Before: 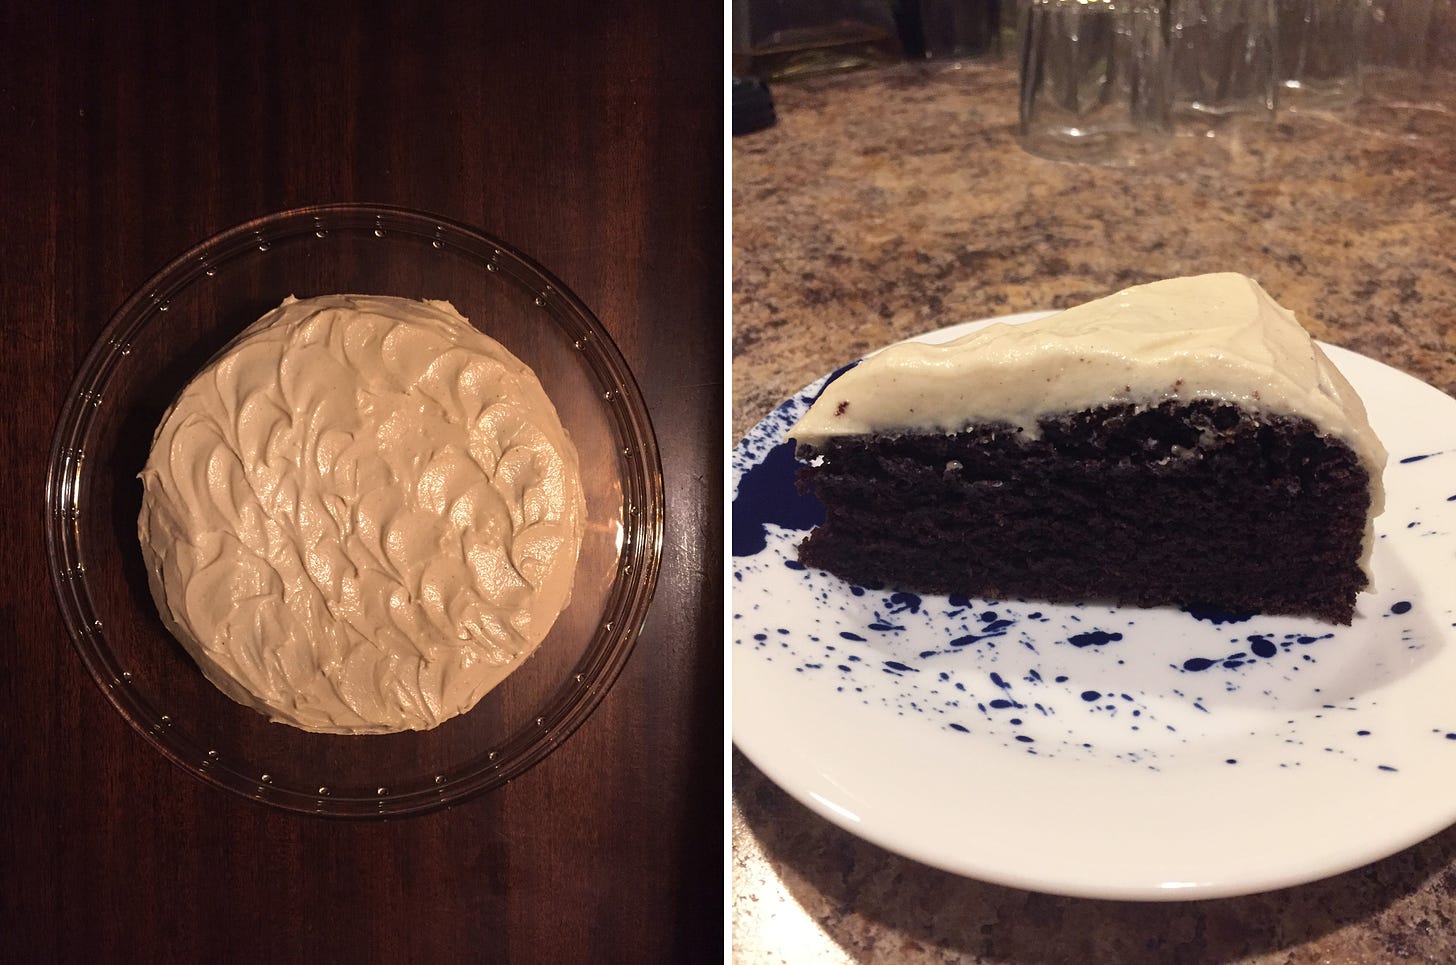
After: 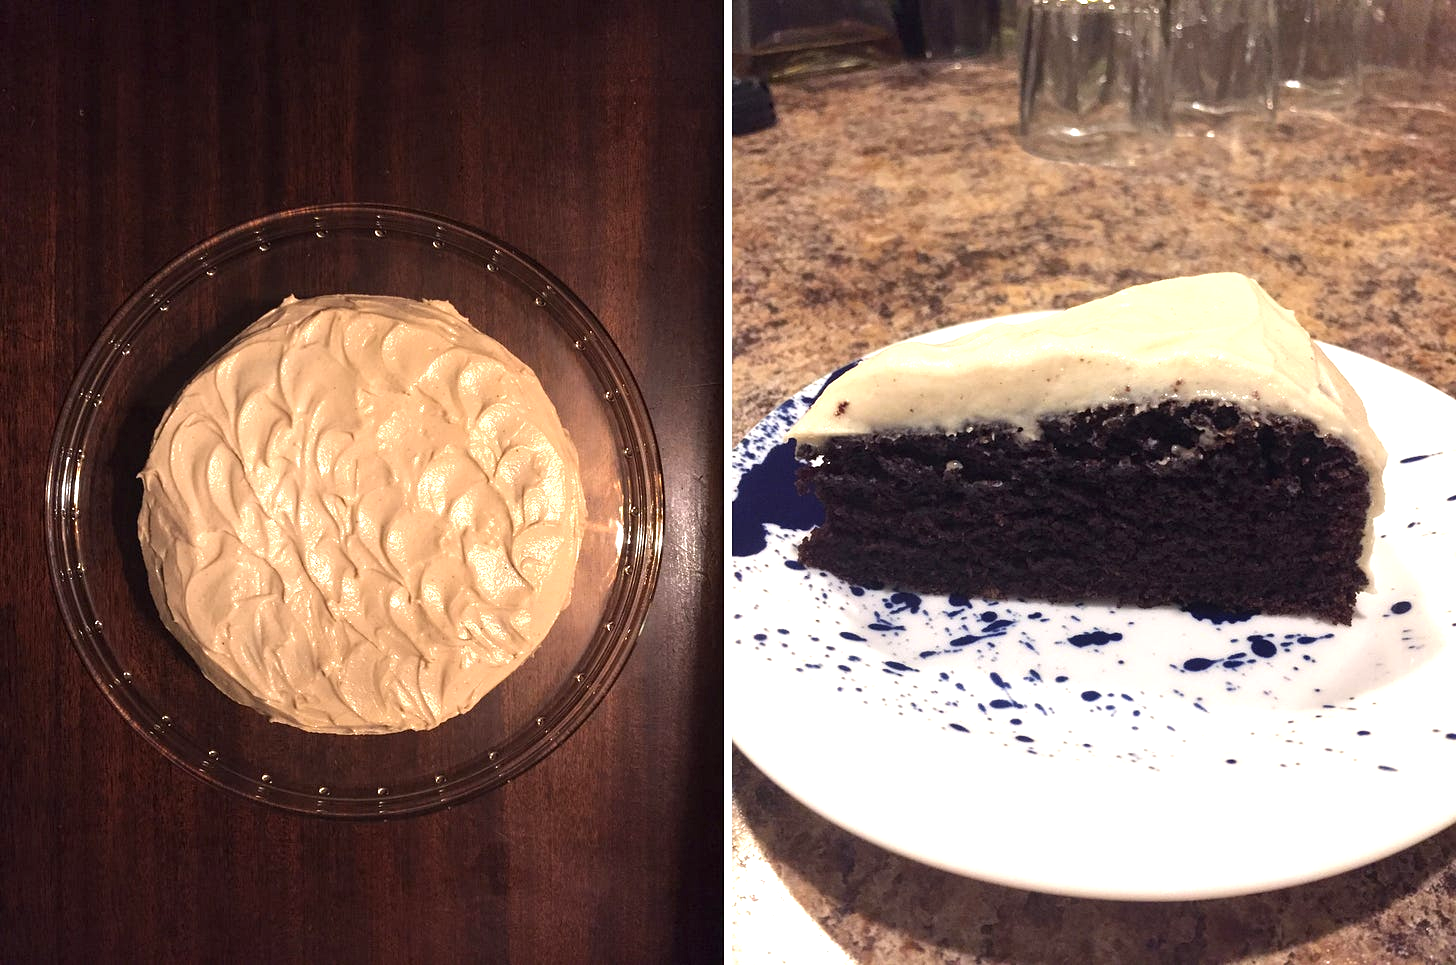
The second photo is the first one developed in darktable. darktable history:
exposure: exposure 0.699 EV, compensate highlight preservation false
local contrast: highlights 104%, shadows 99%, detail 119%, midtone range 0.2
